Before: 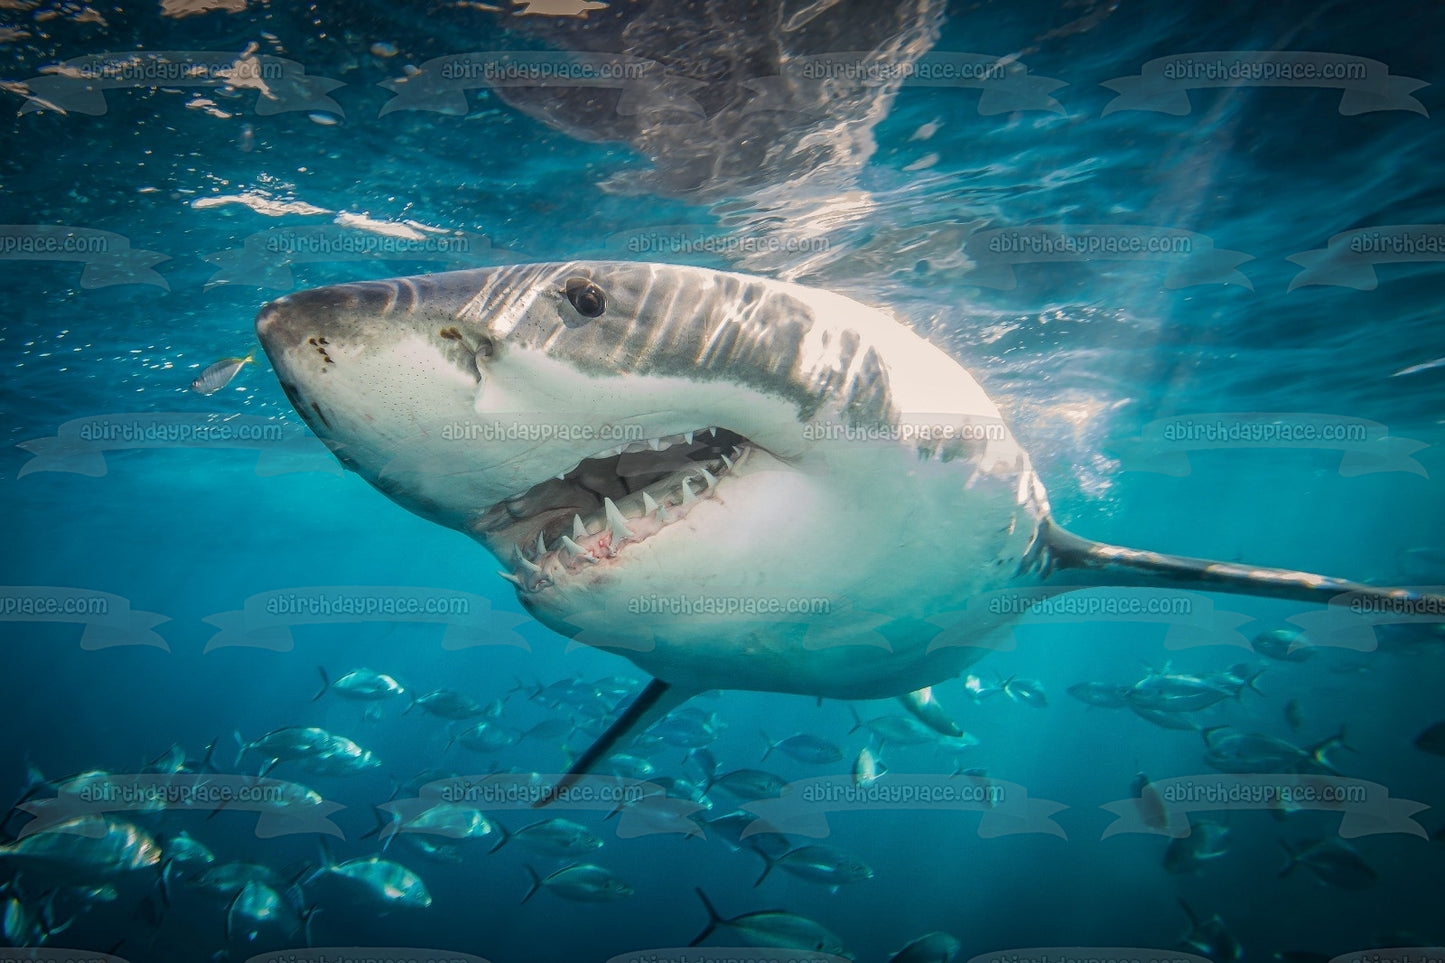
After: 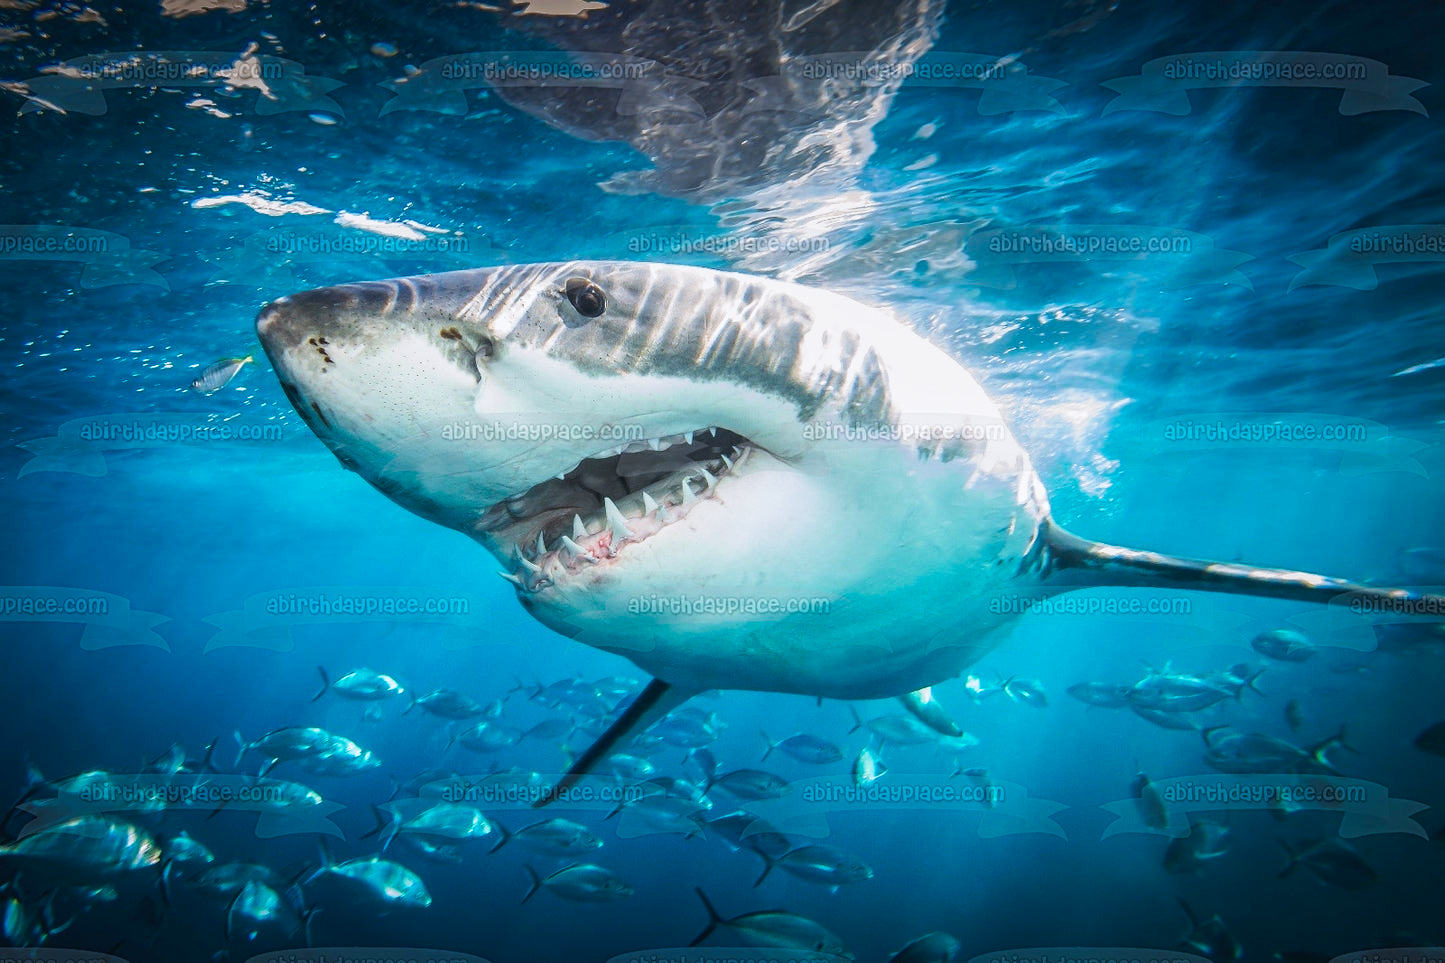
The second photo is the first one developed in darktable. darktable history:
white balance: emerald 1
color calibration: x 0.367, y 0.379, temperature 4395.86 K
tone curve: curves: ch0 [(0, 0) (0.003, 0.011) (0.011, 0.019) (0.025, 0.03) (0.044, 0.045) (0.069, 0.061) (0.1, 0.085) (0.136, 0.119) (0.177, 0.159) (0.224, 0.205) (0.277, 0.261) (0.335, 0.329) (0.399, 0.407) (0.468, 0.508) (0.543, 0.606) (0.623, 0.71) (0.709, 0.815) (0.801, 0.903) (0.898, 0.957) (1, 1)], preserve colors none
